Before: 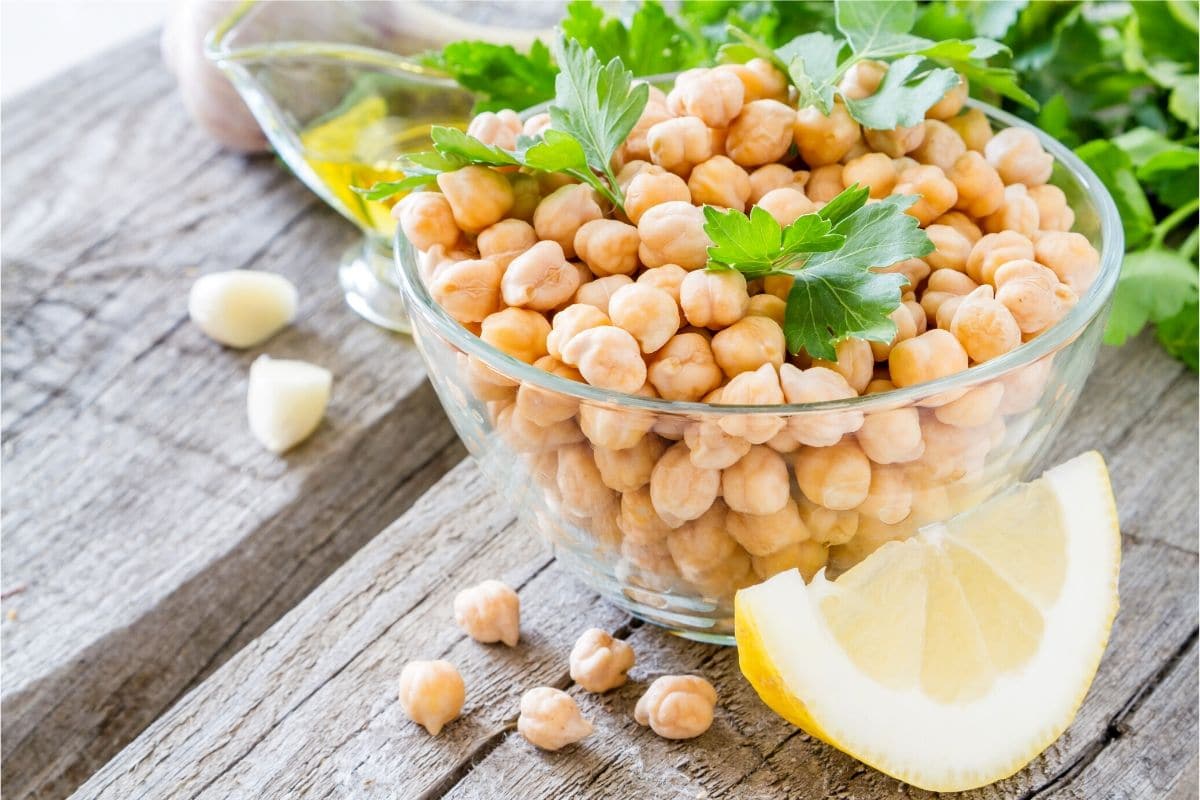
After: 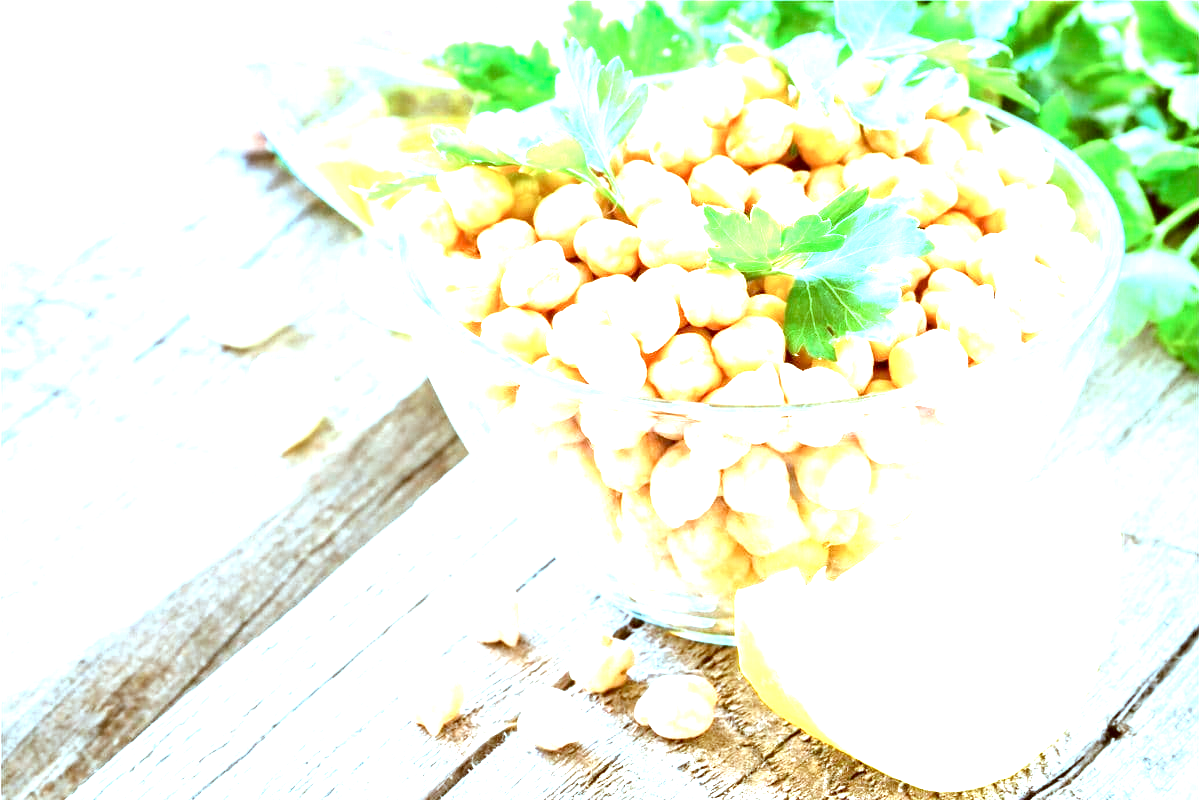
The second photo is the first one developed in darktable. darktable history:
color correction: highlights a* -14.47, highlights b* -16.08, shadows a* 10.8, shadows b* 28.64
exposure: black level correction 0, exposure 2.135 EV
